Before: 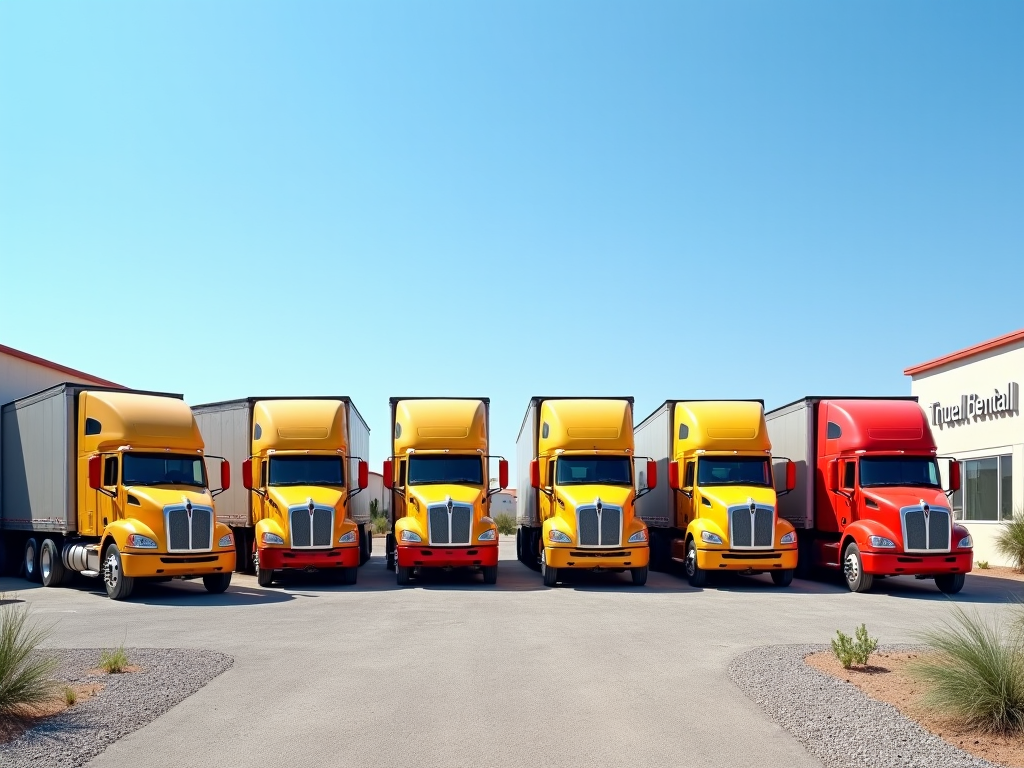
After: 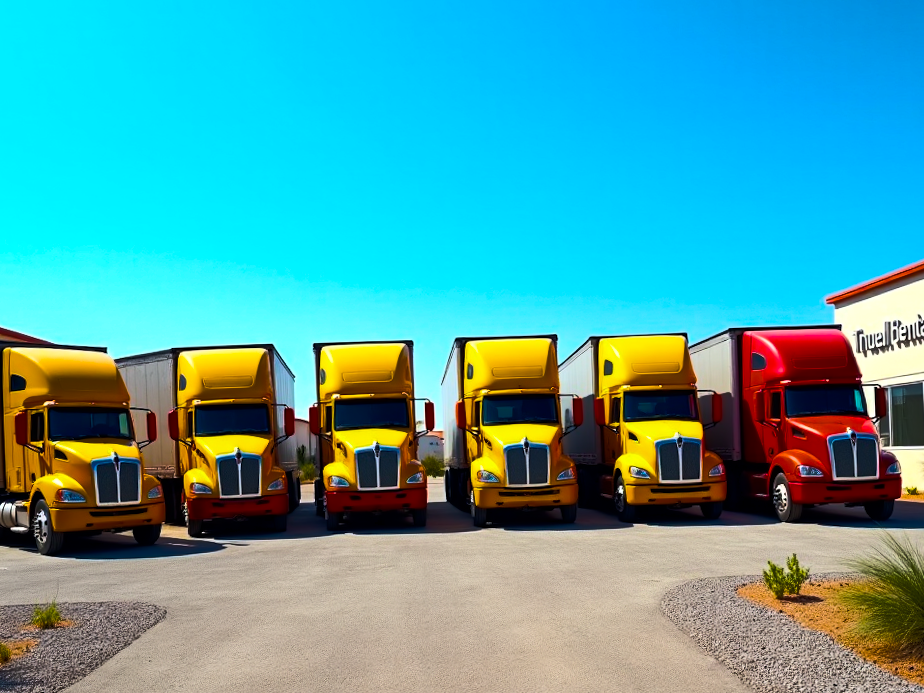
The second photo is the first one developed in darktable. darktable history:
crop and rotate: angle 1.96°, left 5.673%, top 5.673%
color balance rgb: linear chroma grading › global chroma 40.15%, perceptual saturation grading › global saturation 60.58%, perceptual saturation grading › highlights 20.44%, perceptual saturation grading › shadows -50.36%, perceptual brilliance grading › highlights 2.19%, perceptual brilliance grading › mid-tones -50.36%, perceptual brilliance grading › shadows -50.36%
